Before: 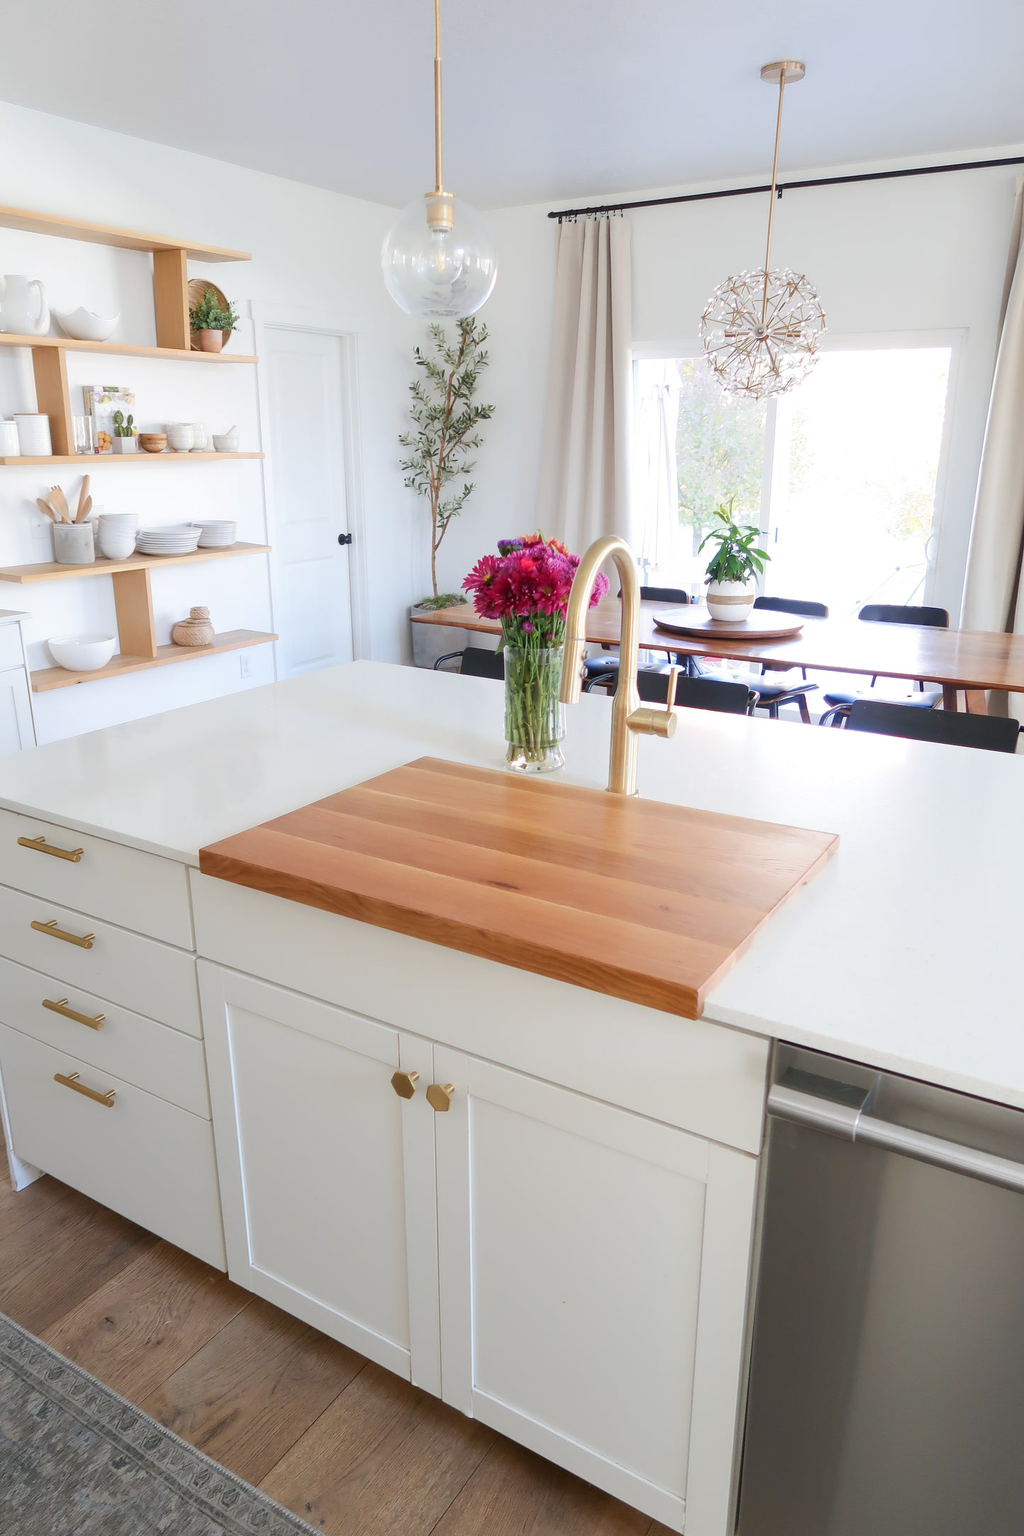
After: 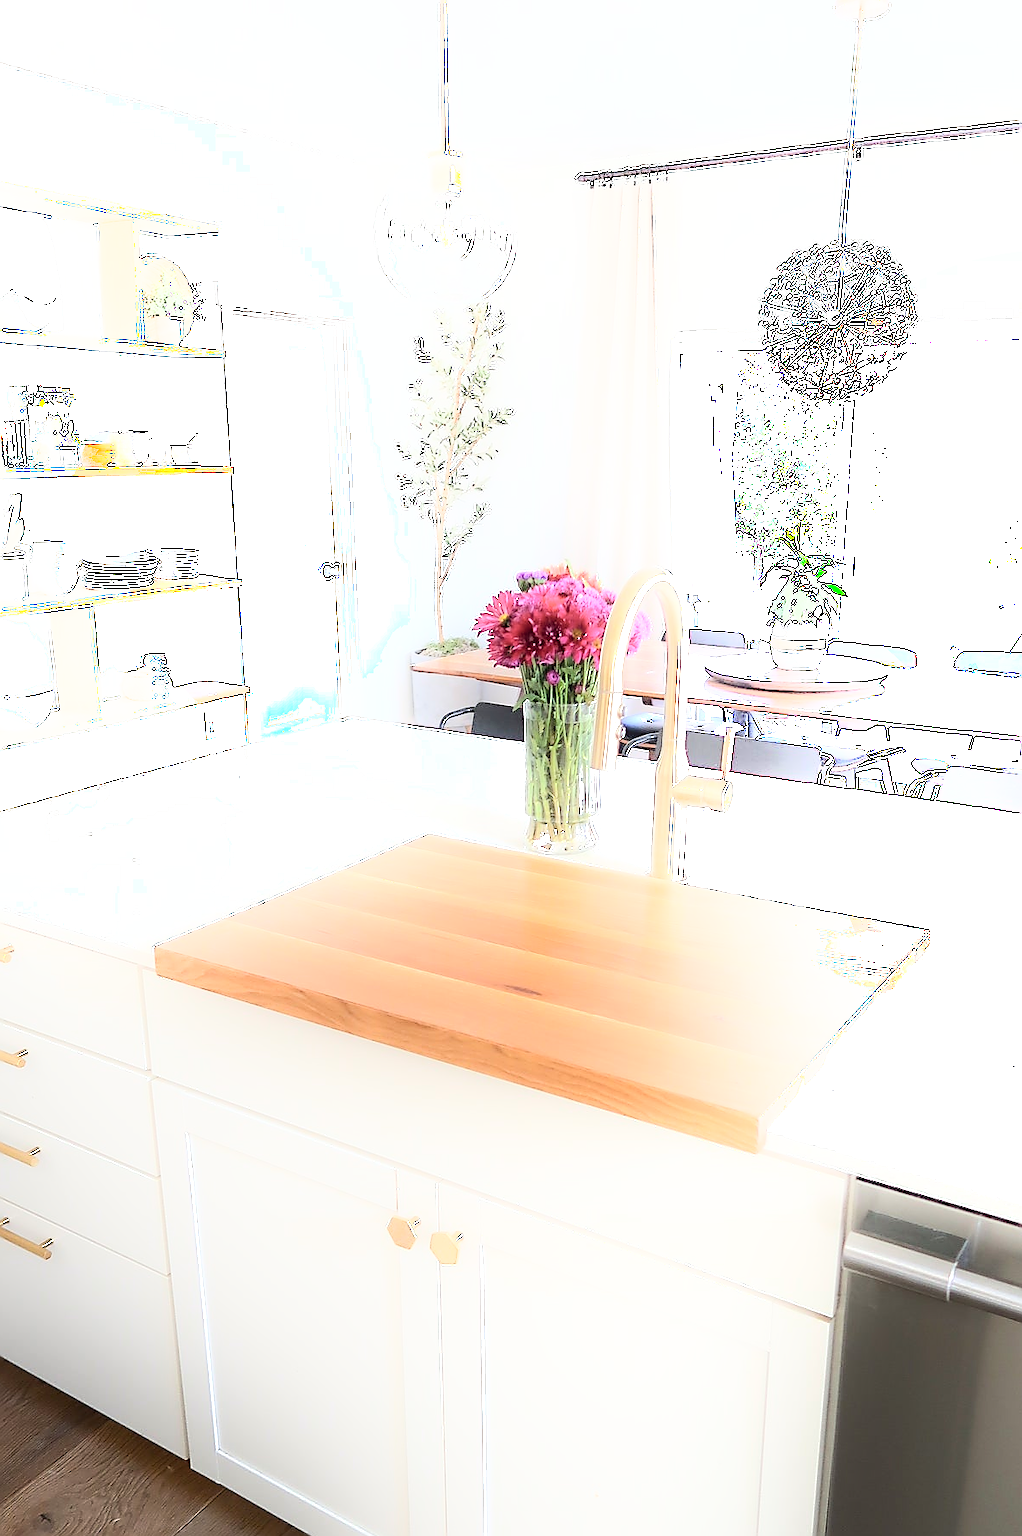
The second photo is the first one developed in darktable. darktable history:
crop and rotate: left 7.044%, top 4.434%, right 10.524%, bottom 13.003%
sharpen: radius 1.363, amount 1.235, threshold 0.663
tone equalizer: on, module defaults
shadows and highlights: shadows -22.19, highlights 99.45, soften with gaussian
color balance rgb: power › luminance 3.223%, power › hue 229.56°, perceptual saturation grading › global saturation 19.348%, perceptual brilliance grading › global brilliance 15.4%, perceptual brilliance grading › shadows -35.353%
